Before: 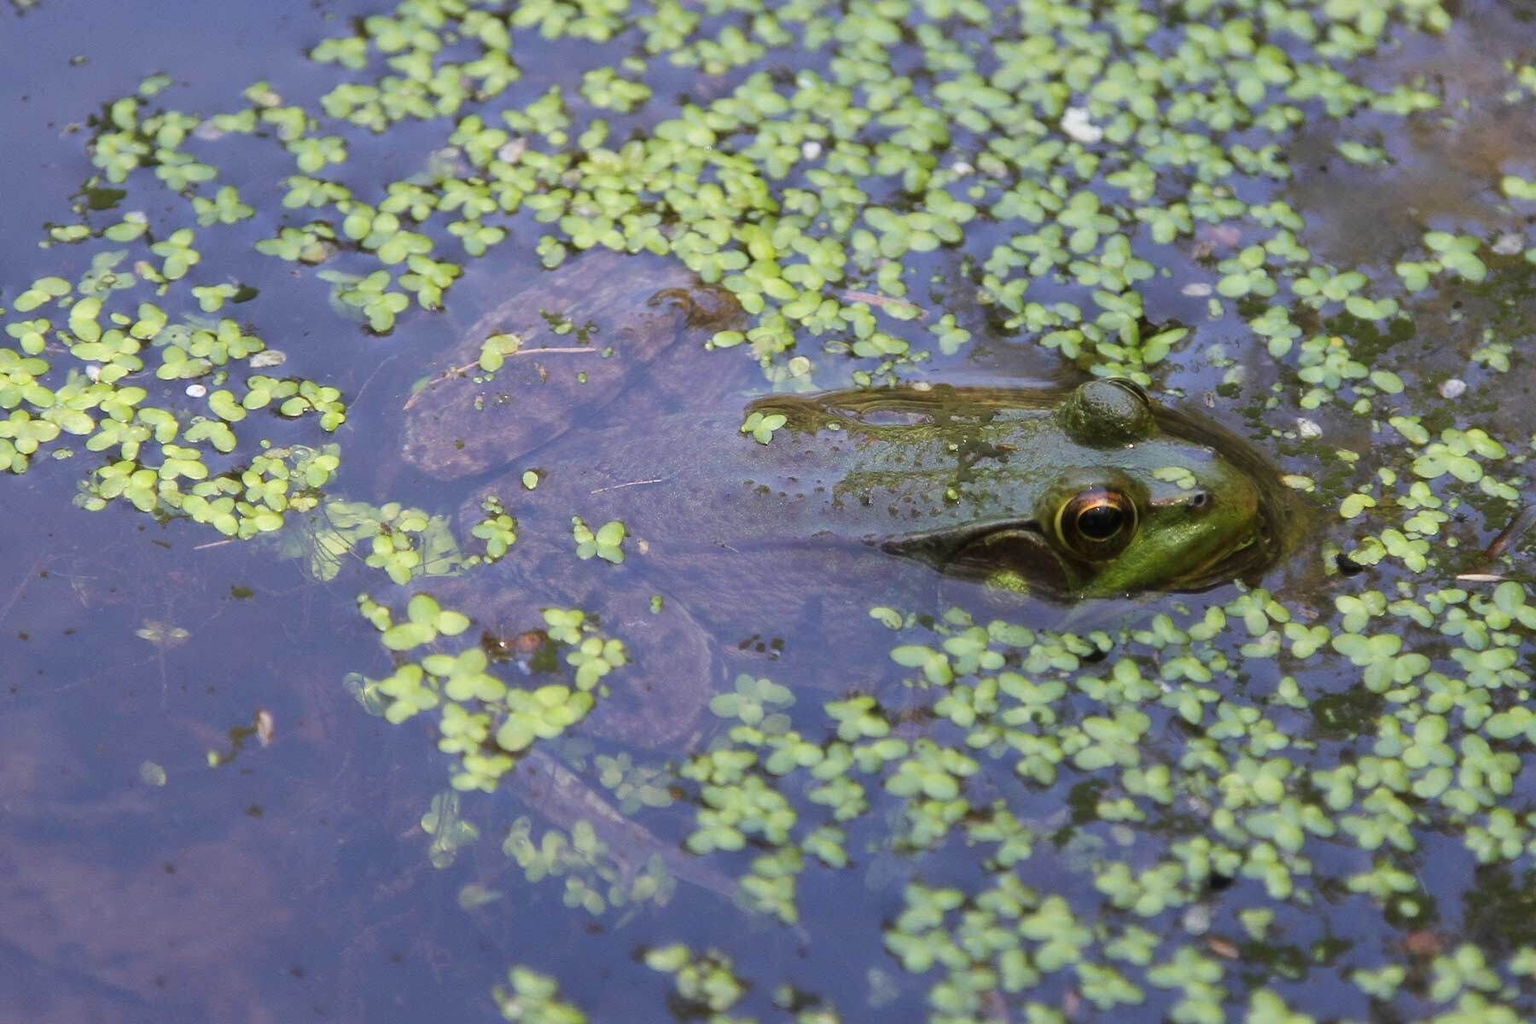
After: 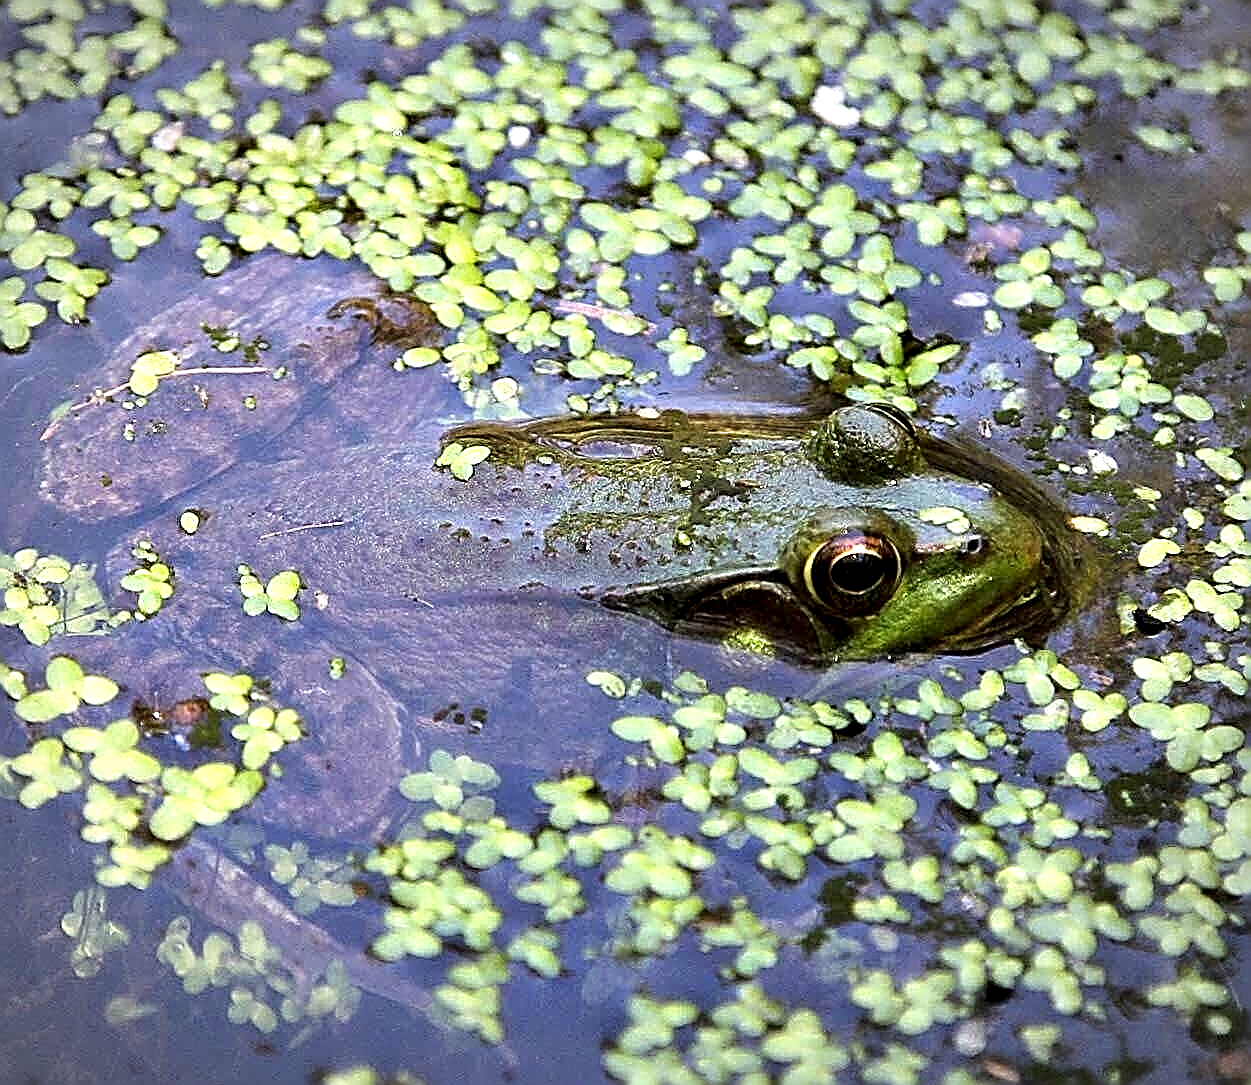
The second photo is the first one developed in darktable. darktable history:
contrast equalizer: y [[0.6 ×6], [0.55 ×6], [0 ×6], [0 ×6], [0 ×6]]
exposure: exposure 0.49 EV, compensate exposure bias true, compensate highlight preservation false
vignetting: fall-off start 80.86%, fall-off radius 61.55%, automatic ratio true, width/height ratio 1.422, unbound false
sharpen: amount 1.985
crop and rotate: left 24.019%, top 3.397%, right 6.433%, bottom 6.176%
